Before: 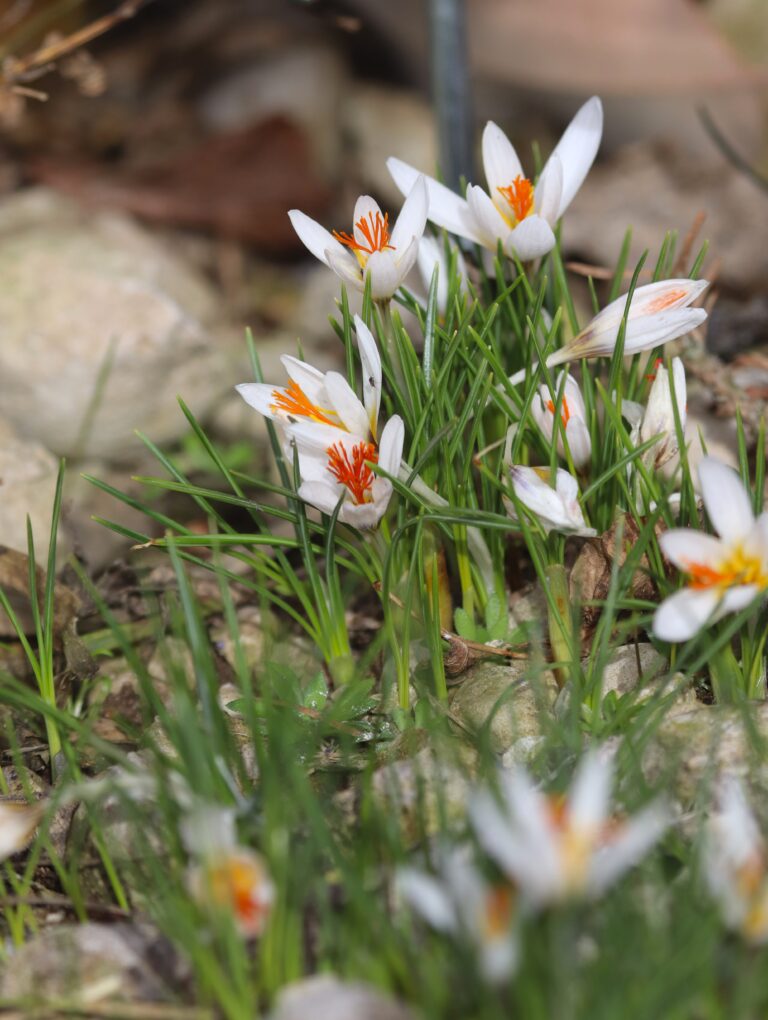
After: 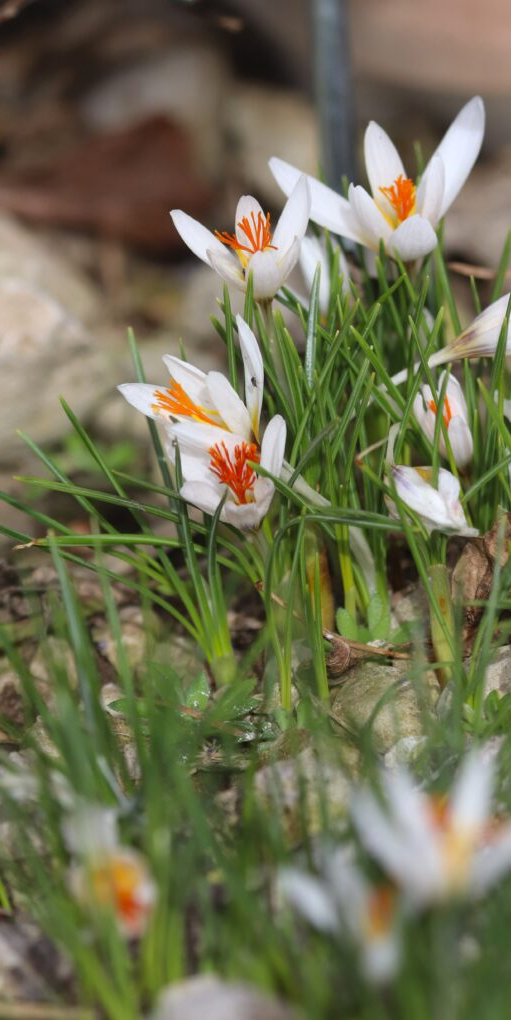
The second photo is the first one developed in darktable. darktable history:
crop: left 15.419%, right 17.914%
shadows and highlights: shadows 22.7, highlights -48.71, soften with gaussian
tone equalizer: on, module defaults
